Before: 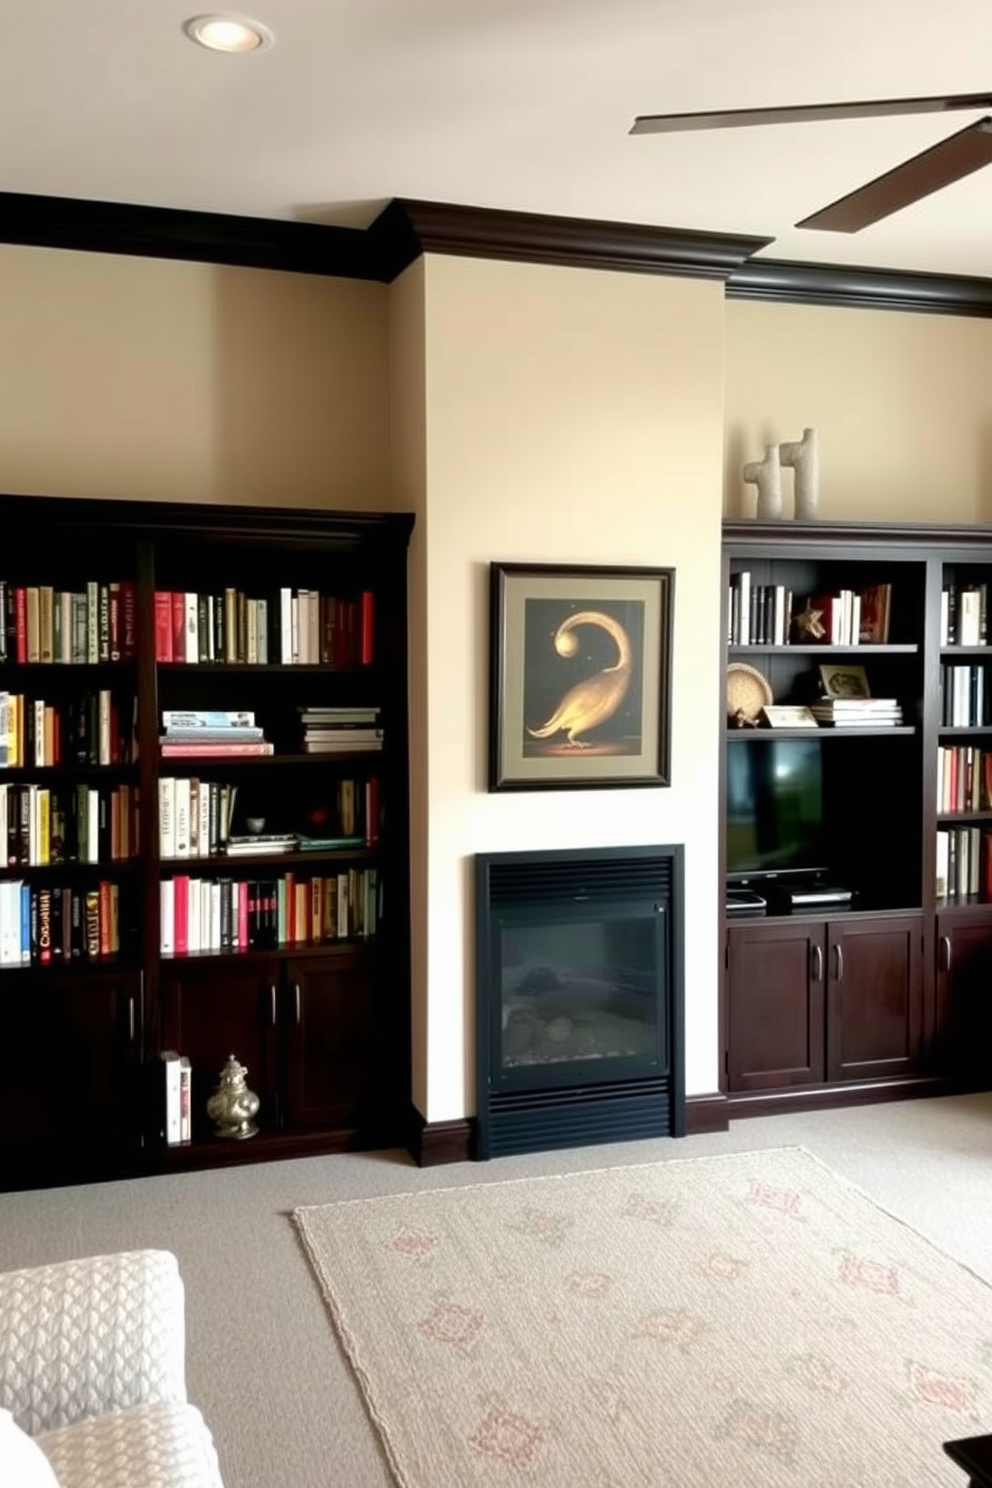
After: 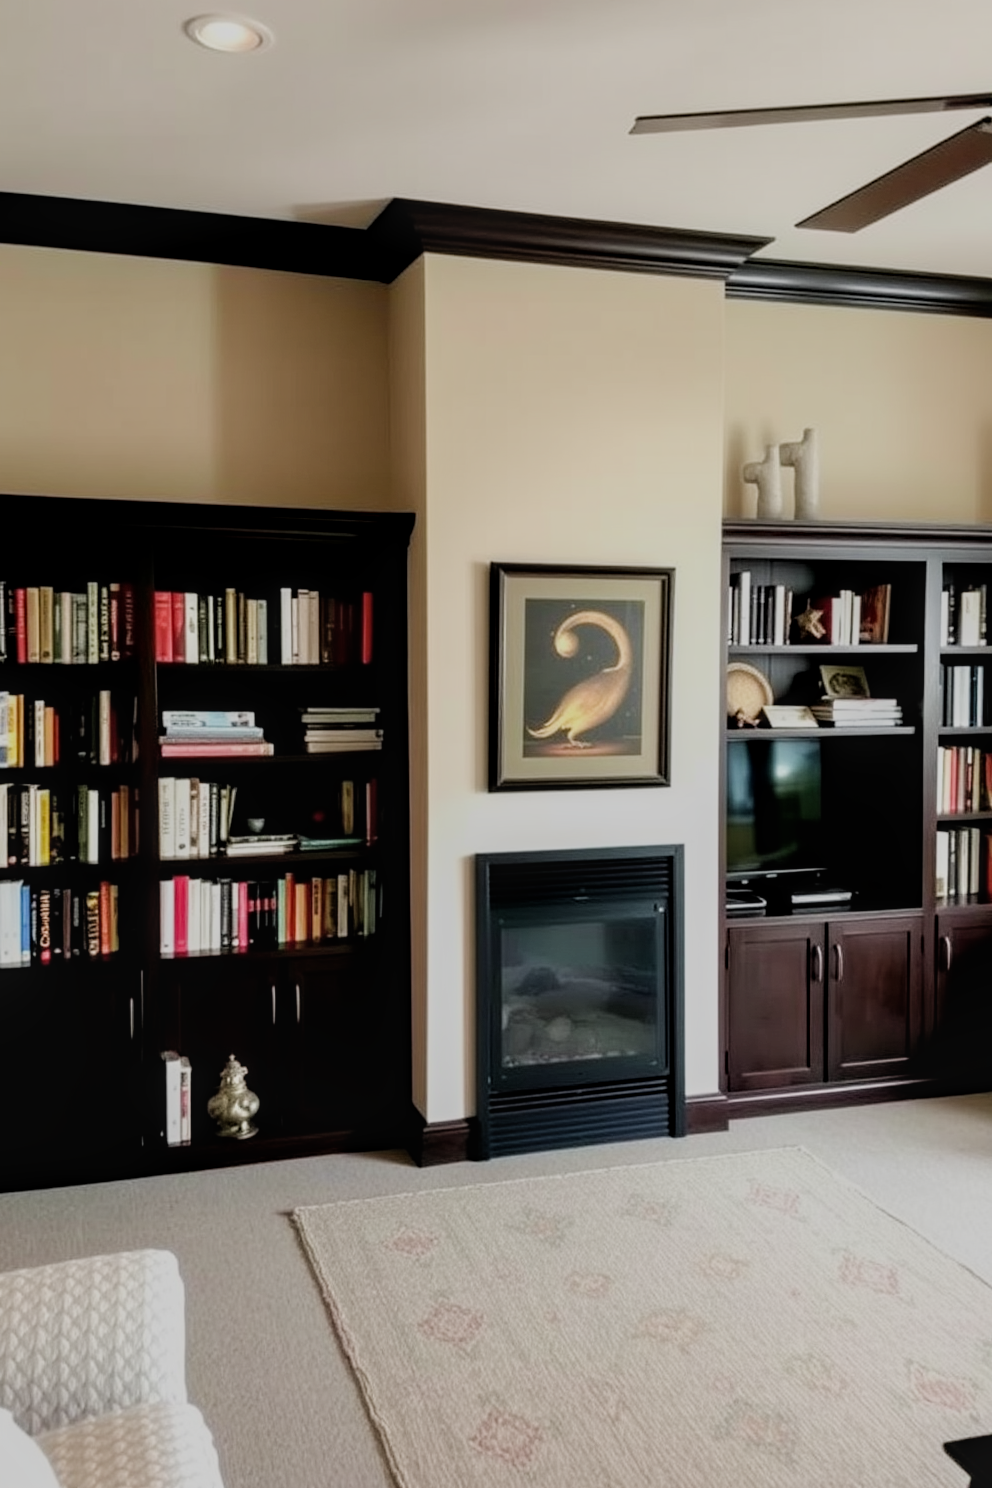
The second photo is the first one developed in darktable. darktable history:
filmic rgb: black relative exposure -6.98 EV, white relative exposure 5.63 EV, hardness 2.86
tone equalizer: on, module defaults
local contrast: on, module defaults
